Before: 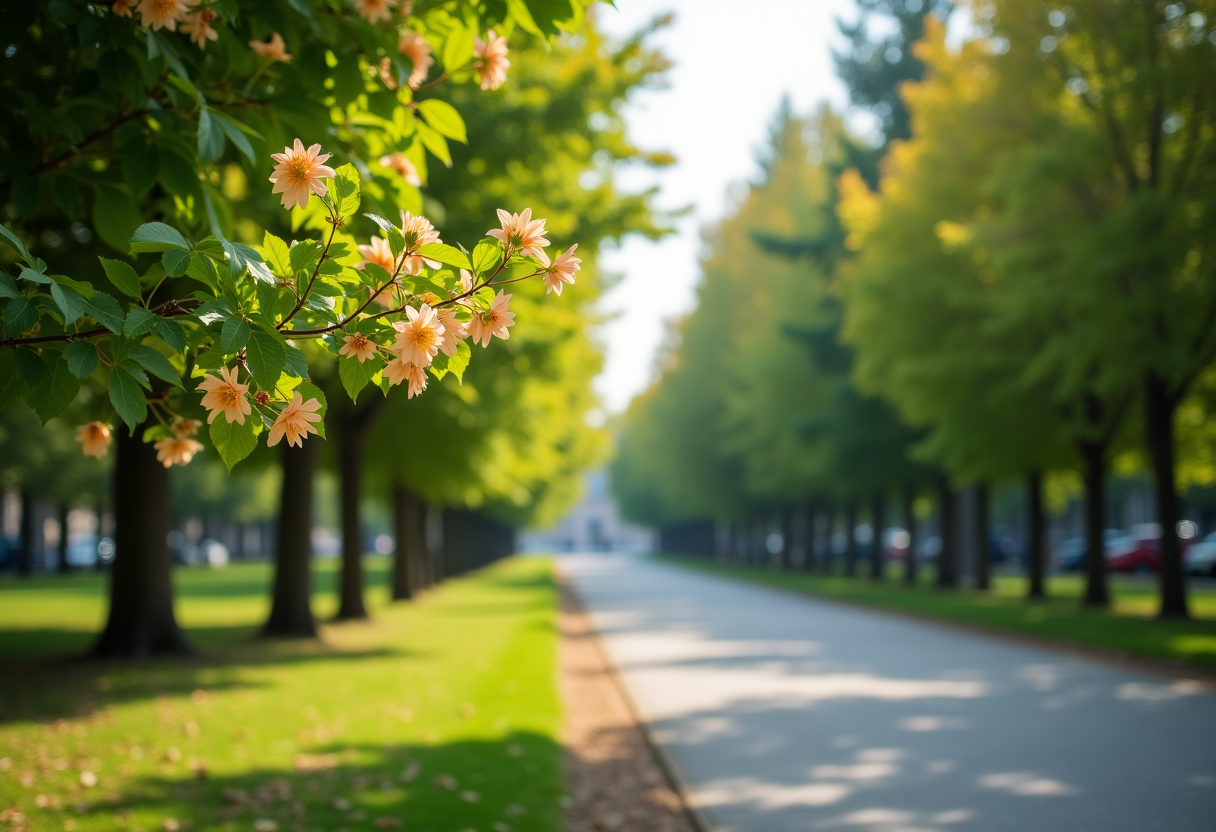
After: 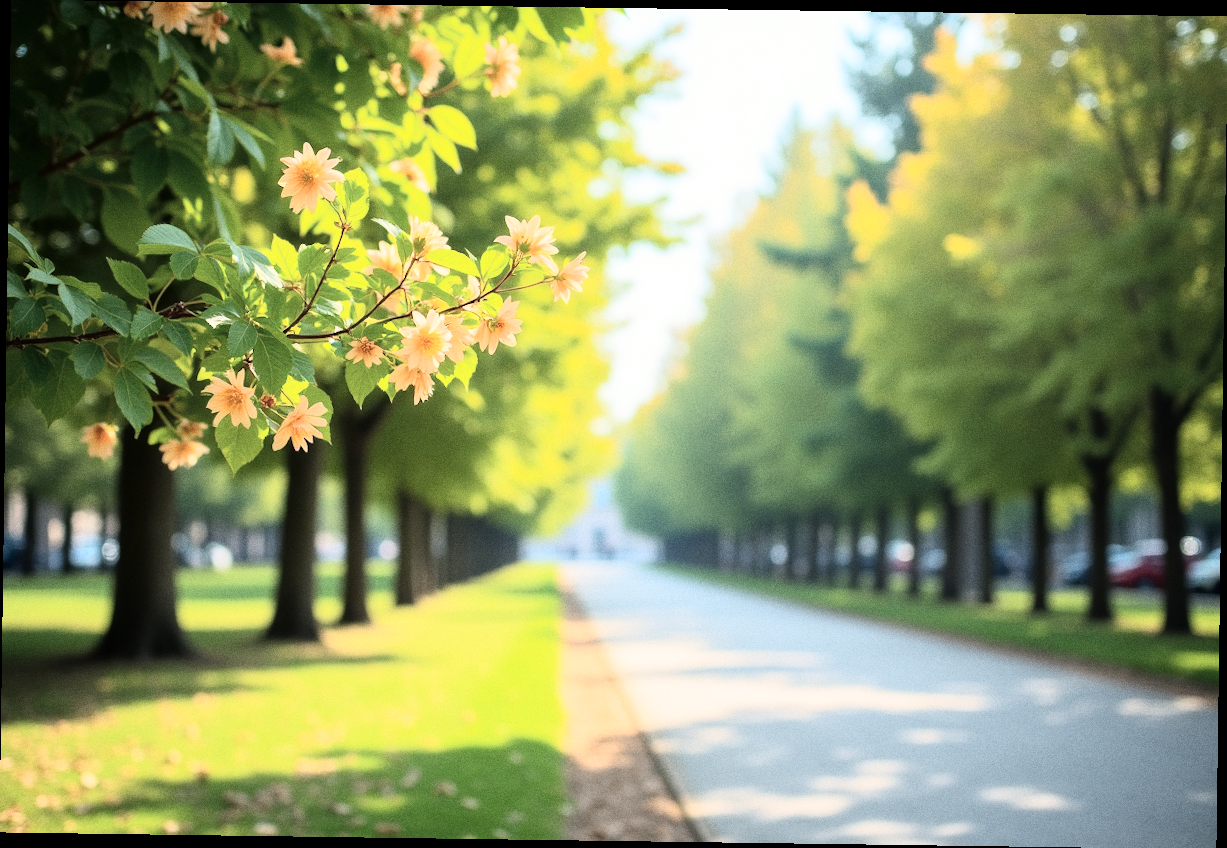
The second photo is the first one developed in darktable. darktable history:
grain: on, module defaults
rotate and perspective: rotation 0.8°, automatic cropping off
tone curve: curves: ch0 [(0, 0) (0.003, 0.003) (0.011, 0.012) (0.025, 0.028) (0.044, 0.049) (0.069, 0.091) (0.1, 0.144) (0.136, 0.21) (0.177, 0.277) (0.224, 0.352) (0.277, 0.433) (0.335, 0.523) (0.399, 0.613) (0.468, 0.702) (0.543, 0.79) (0.623, 0.867) (0.709, 0.916) (0.801, 0.946) (0.898, 0.972) (1, 1)], color space Lab, independent channels, preserve colors none
